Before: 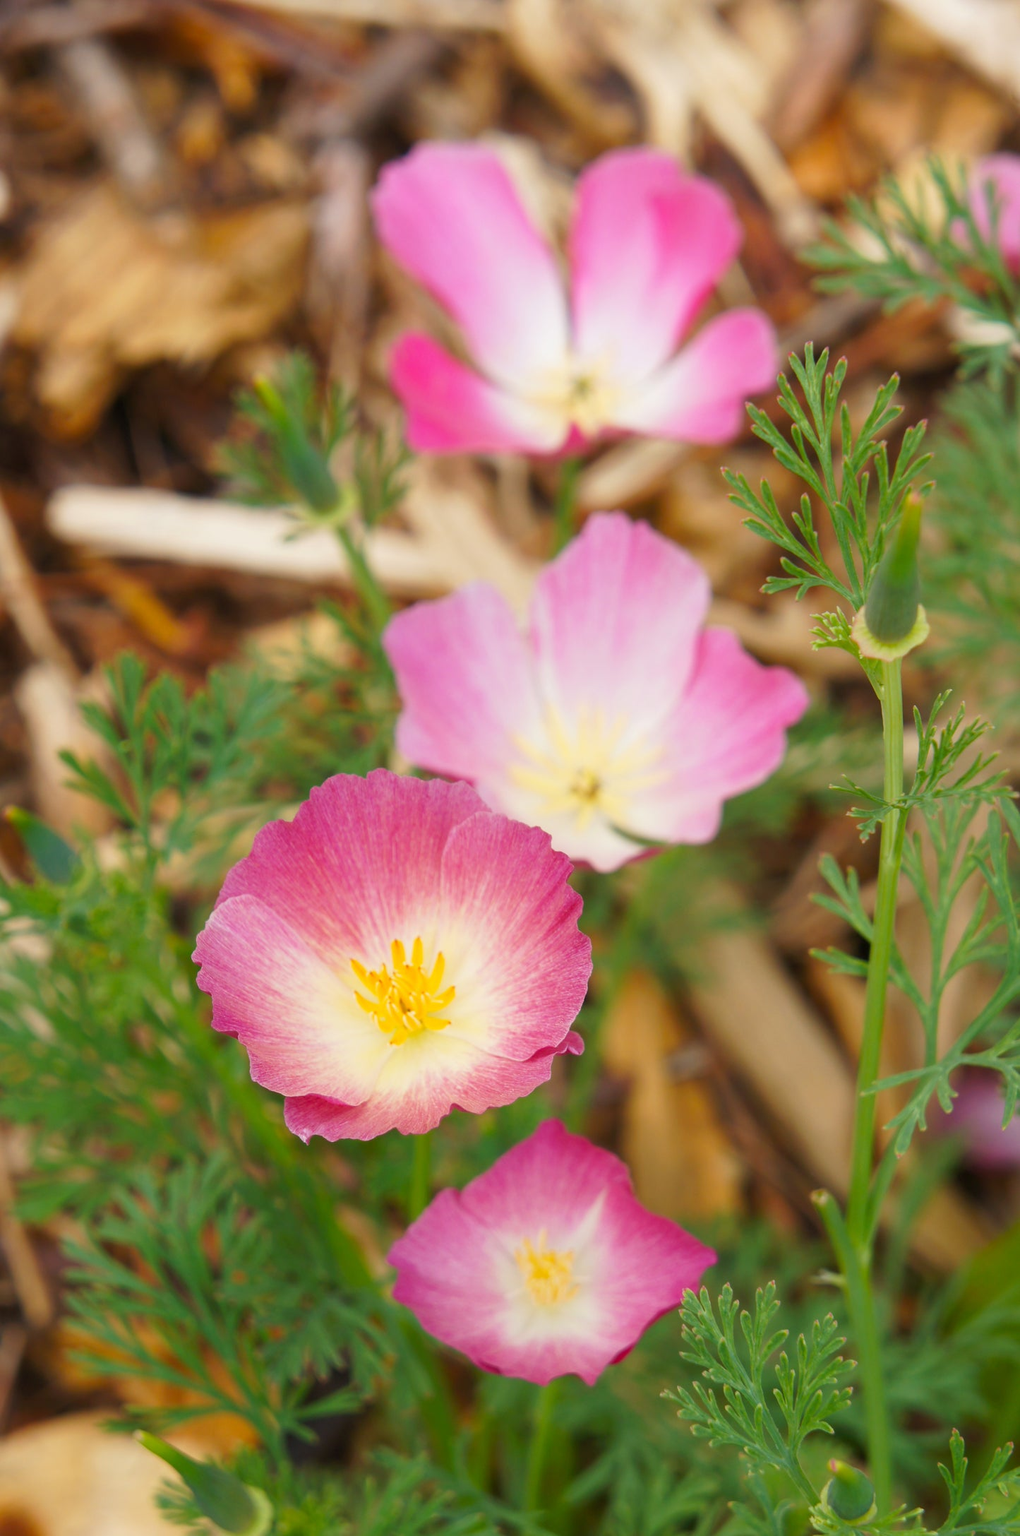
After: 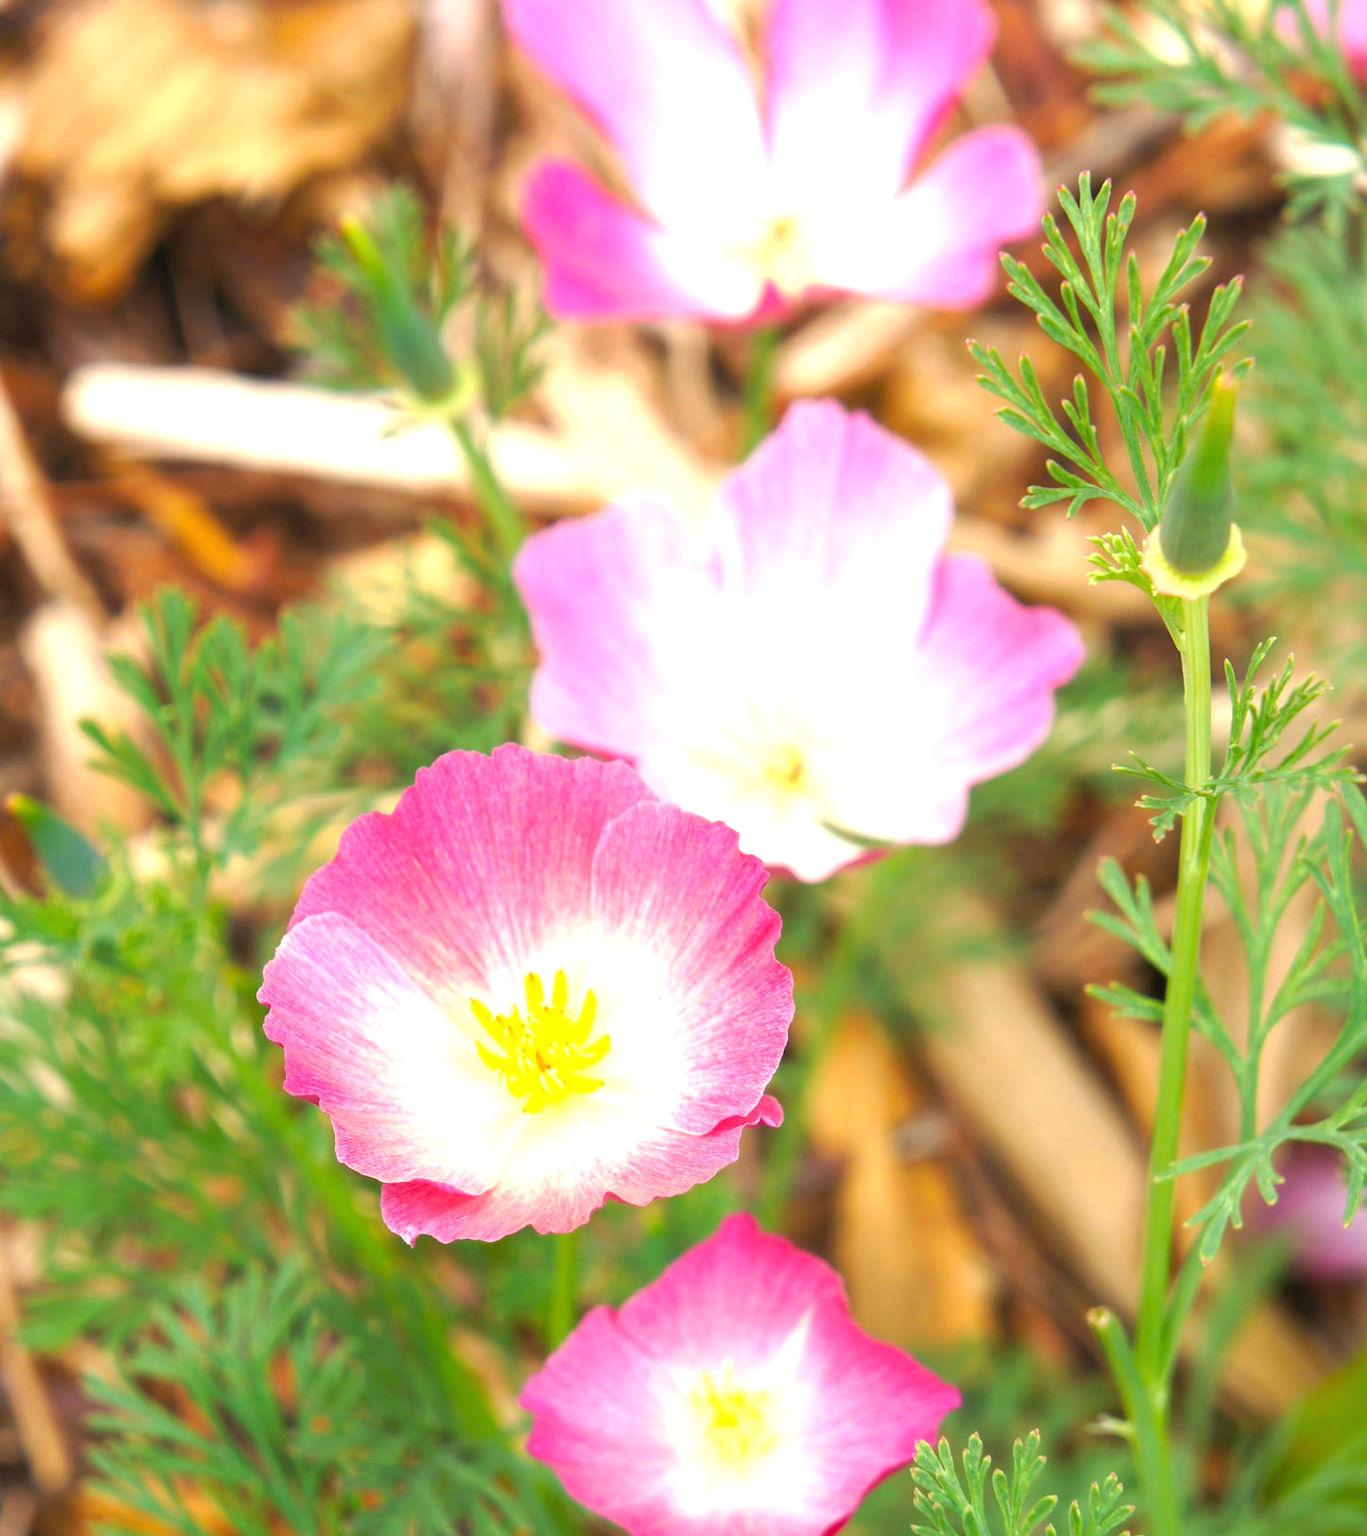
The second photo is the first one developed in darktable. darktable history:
crop: top 13.947%, bottom 11.414%
exposure: black level correction 0, exposure 1.011 EV, compensate highlight preservation false
